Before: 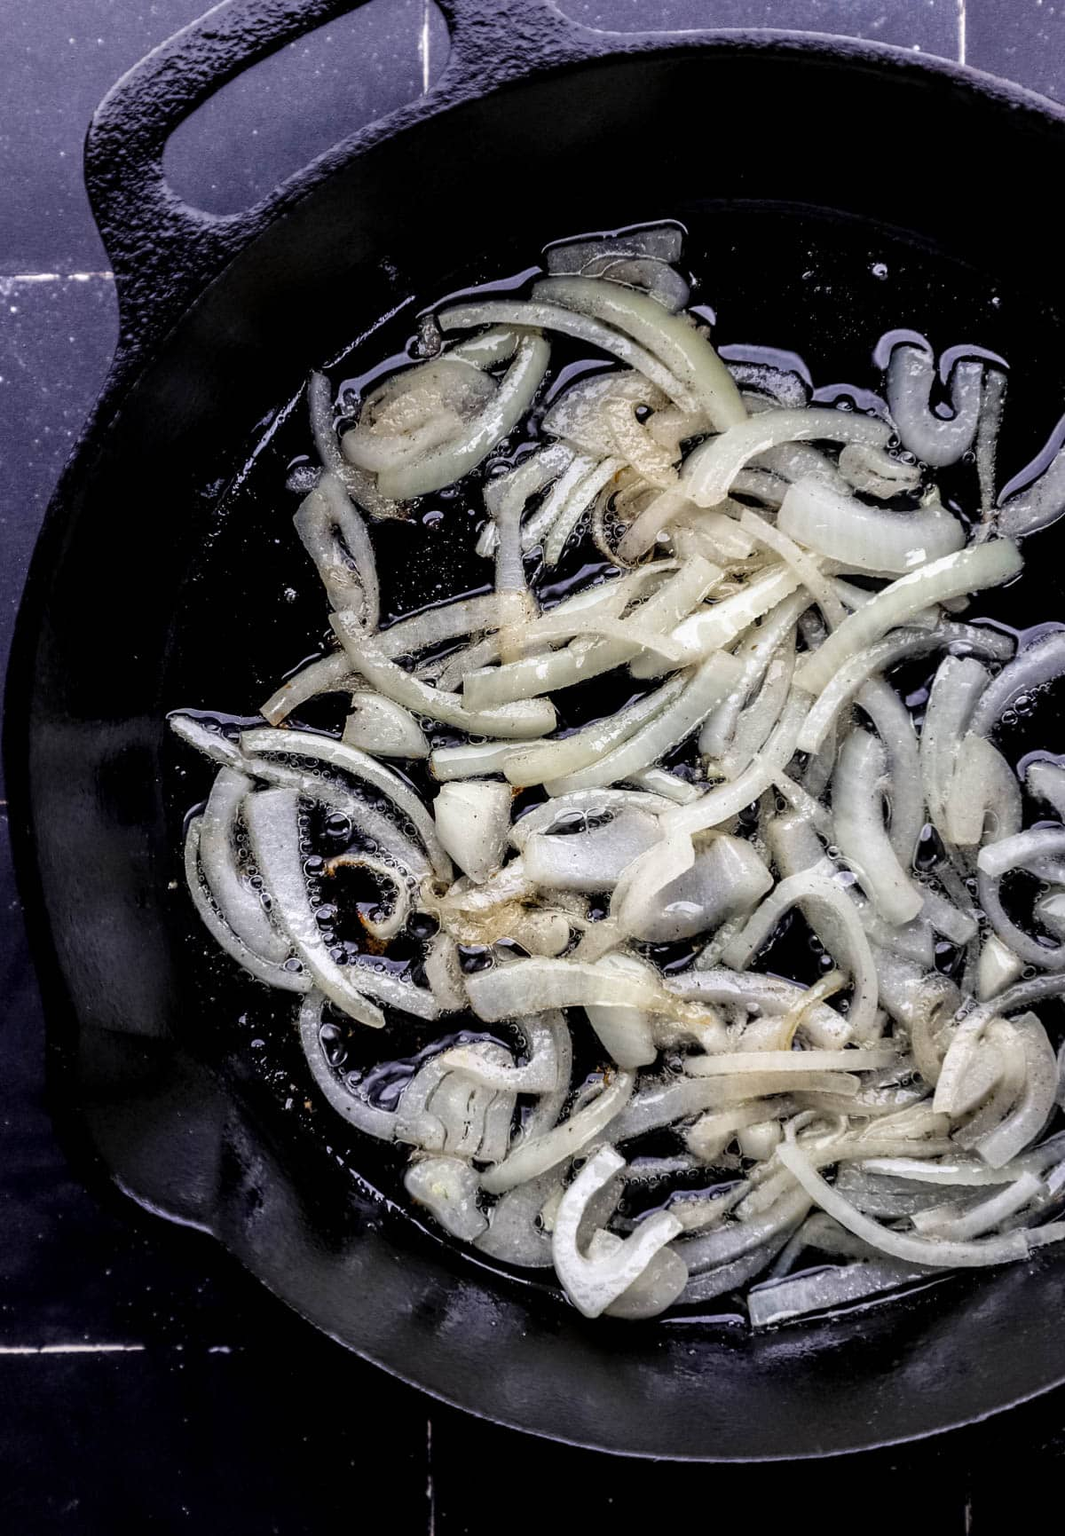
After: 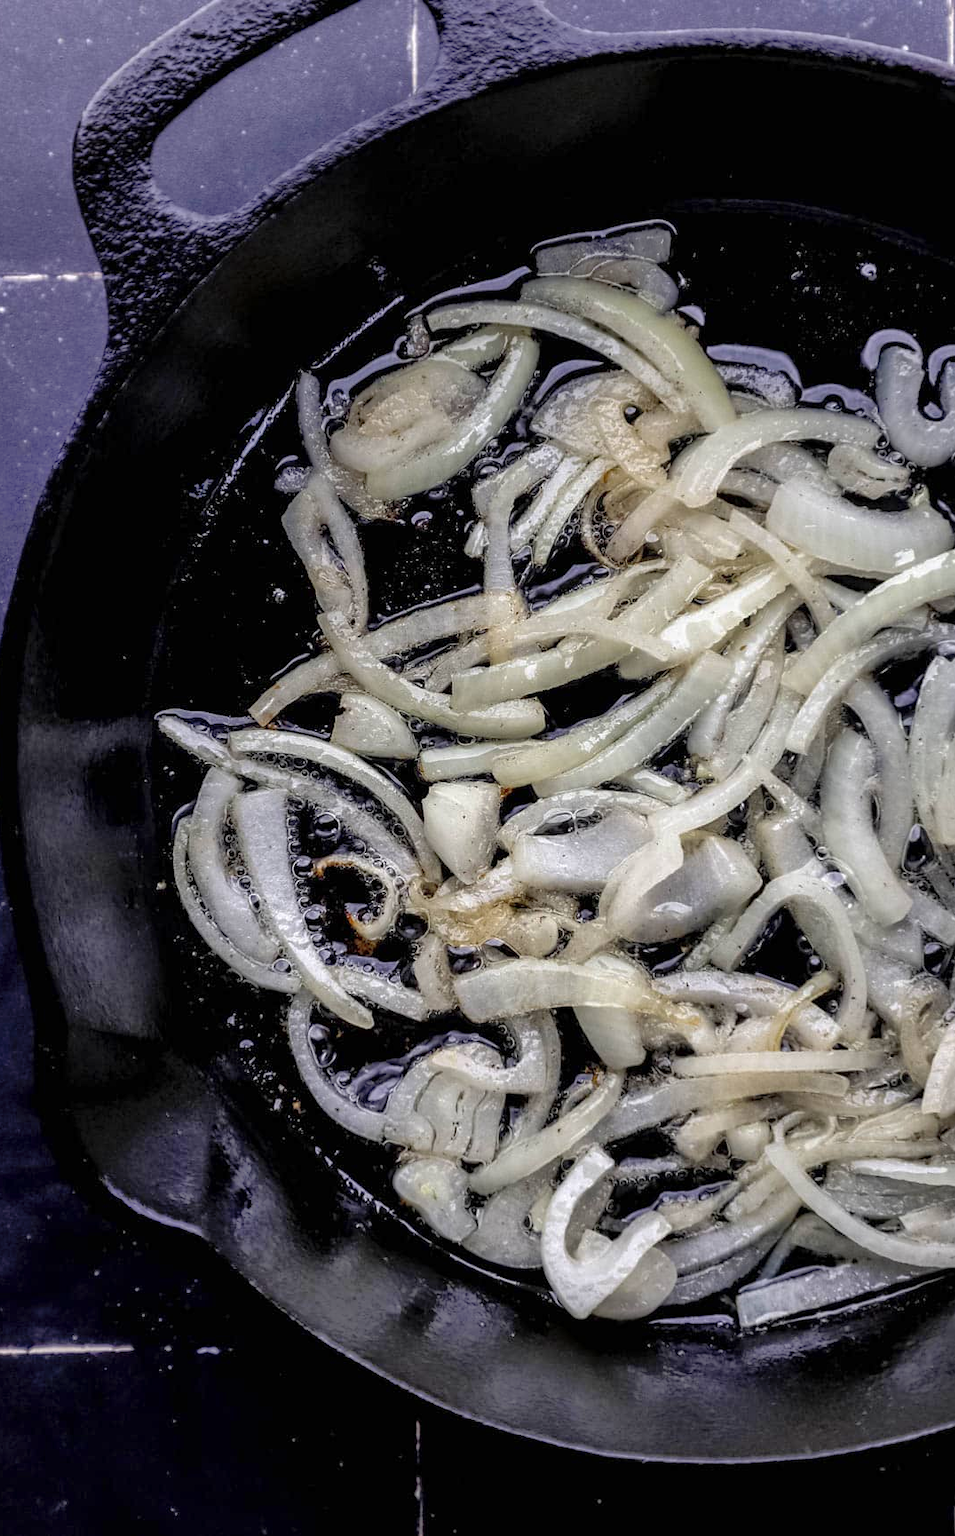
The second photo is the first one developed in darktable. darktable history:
crop and rotate: left 1.084%, right 9.183%
shadows and highlights: on, module defaults
